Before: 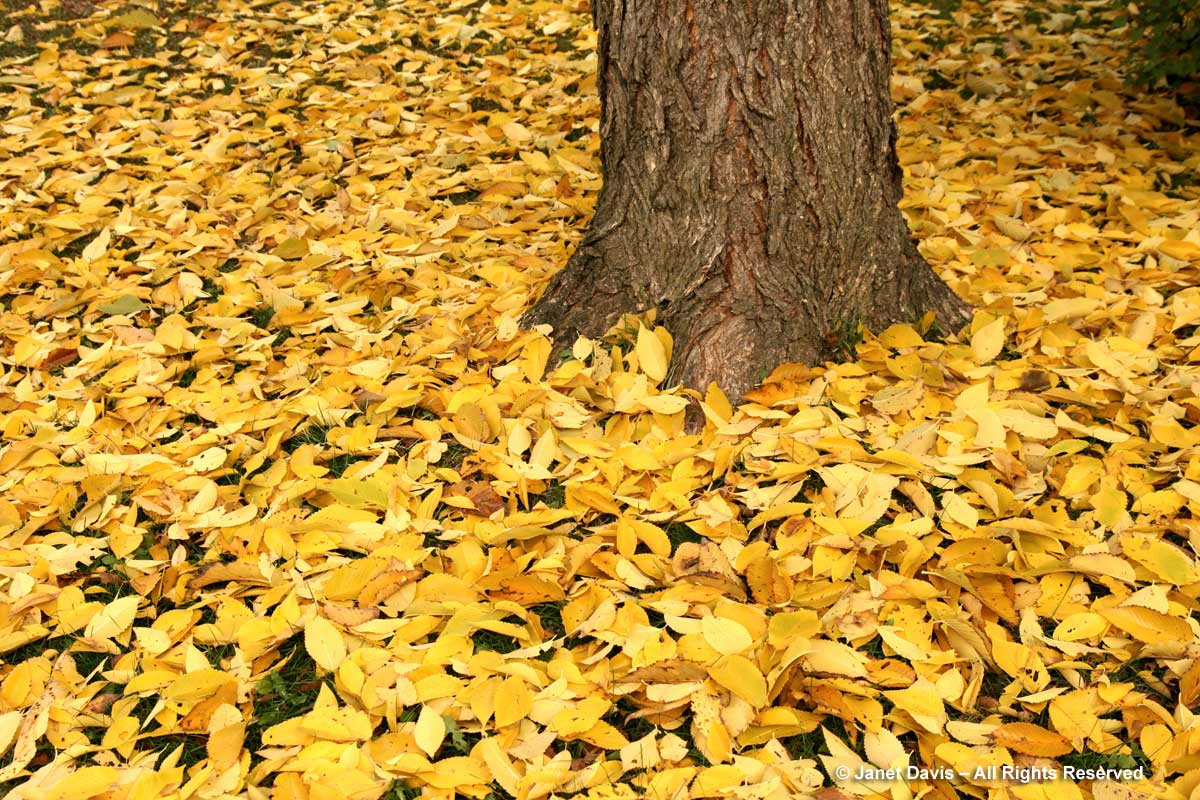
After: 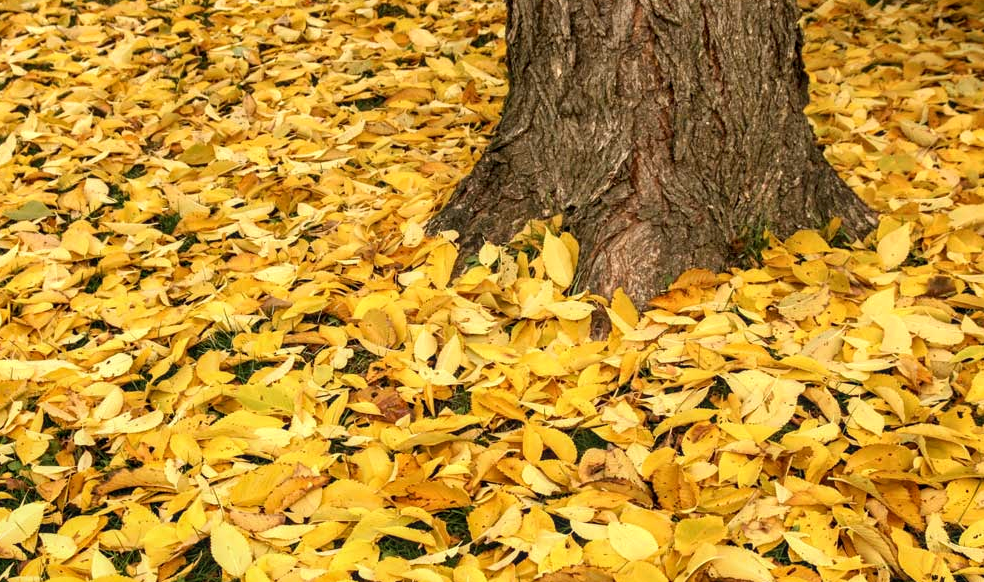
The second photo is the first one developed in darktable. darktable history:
crop: left 7.856%, top 11.836%, right 10.12%, bottom 15.387%
local contrast: on, module defaults
